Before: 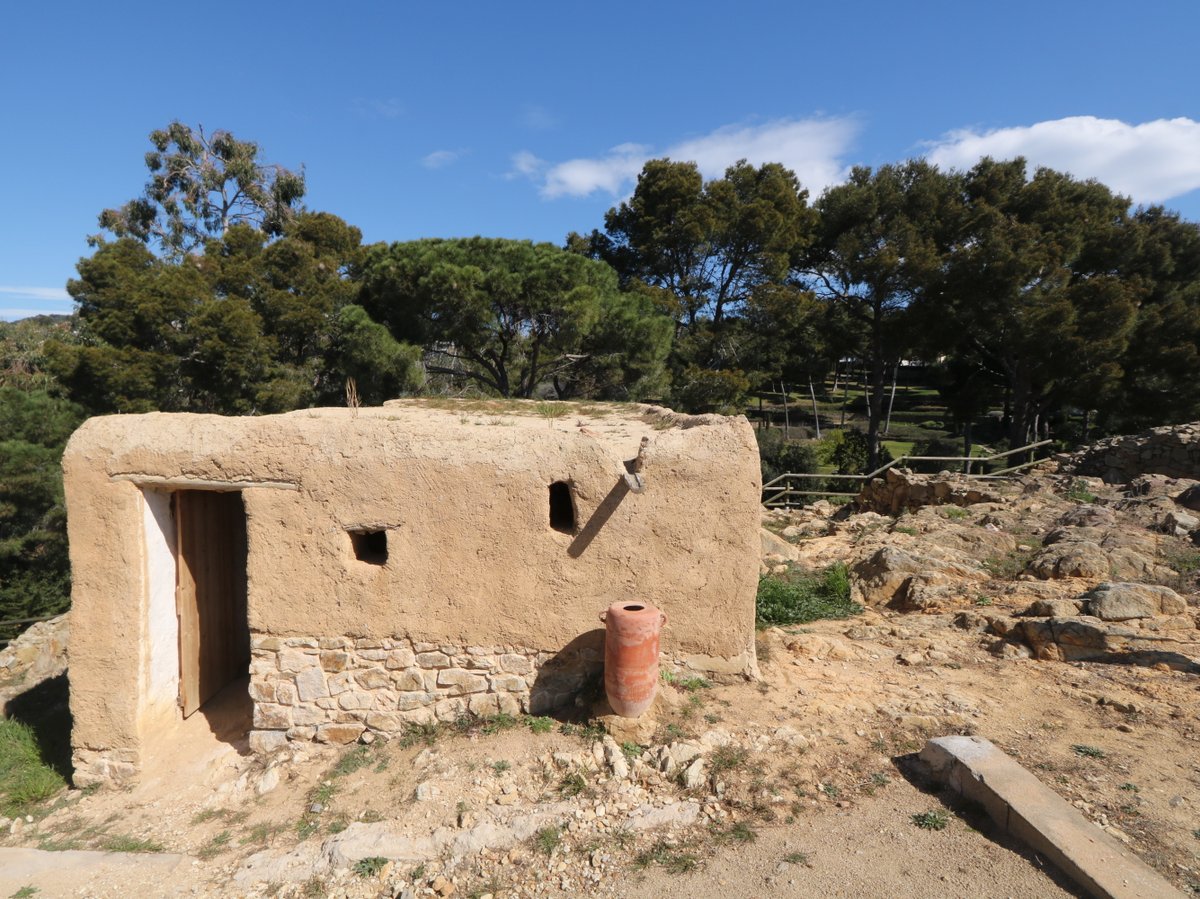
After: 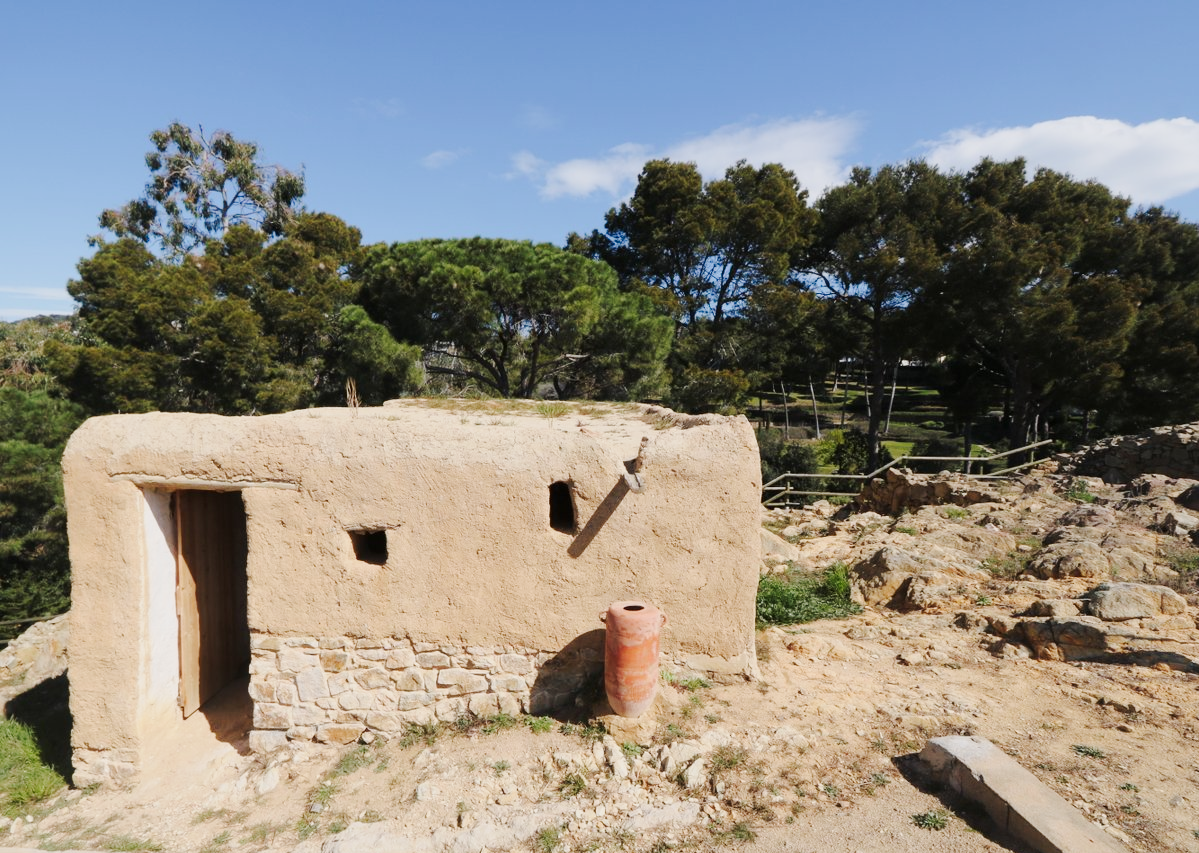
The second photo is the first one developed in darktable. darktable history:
tone curve: curves: ch0 [(0, 0) (0.239, 0.248) (0.508, 0.606) (0.826, 0.855) (1, 0.945)]; ch1 [(0, 0) (0.401, 0.42) (0.442, 0.47) (0.492, 0.498) (0.511, 0.516) (0.555, 0.586) (0.681, 0.739) (1, 1)]; ch2 [(0, 0) (0.411, 0.433) (0.5, 0.504) (0.545, 0.574) (1, 1)], preserve colors none
crop and rotate: top 0.003%, bottom 5.091%
